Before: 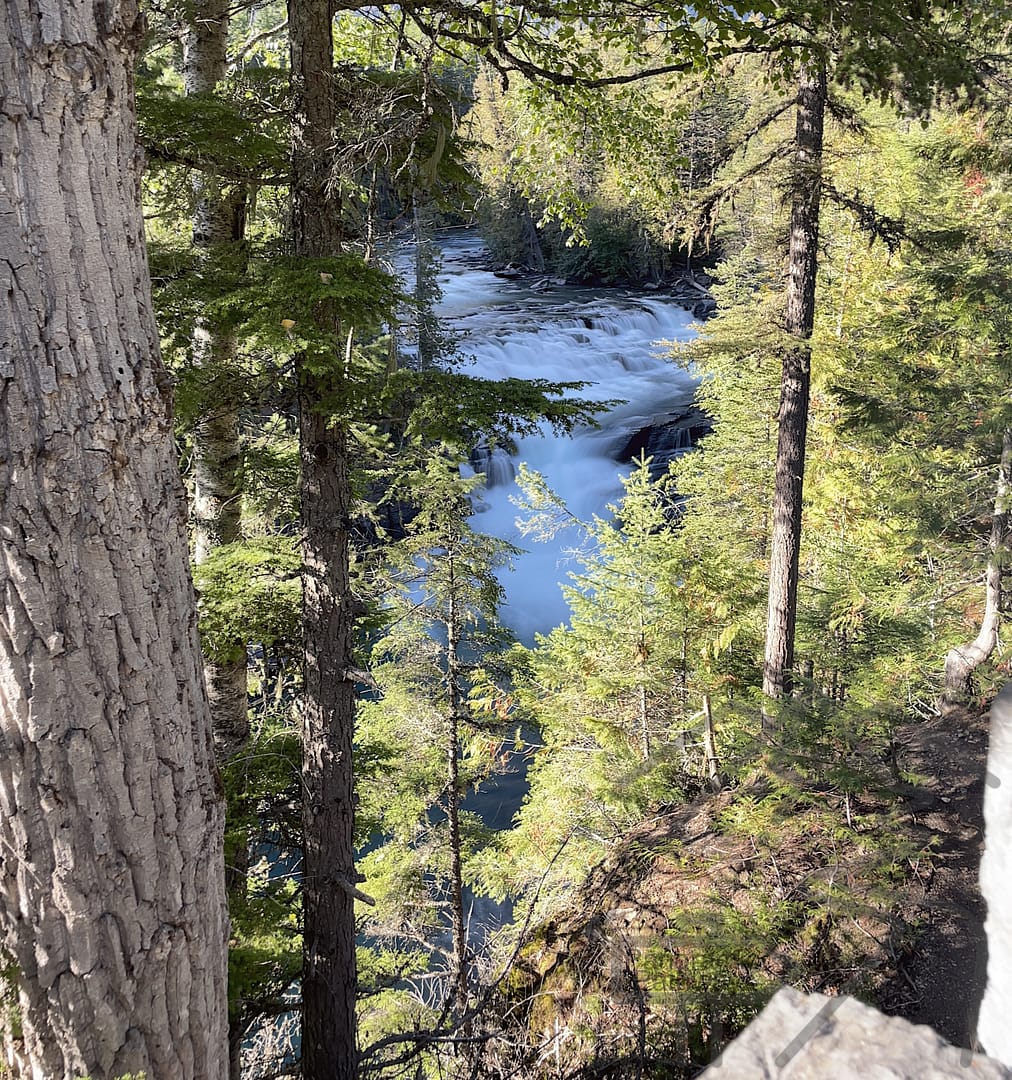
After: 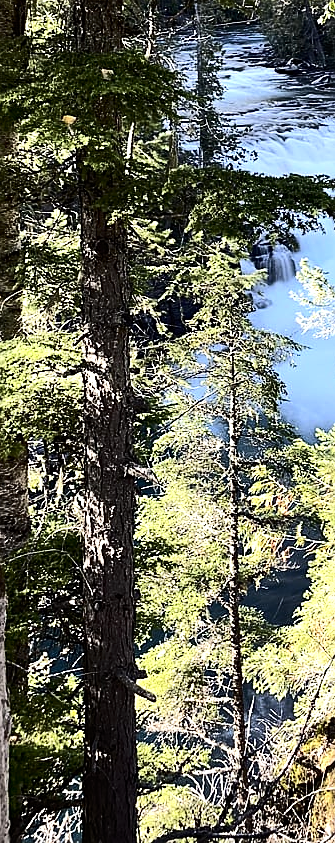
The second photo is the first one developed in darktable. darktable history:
crop and rotate: left 21.723%, top 18.9%, right 45.126%, bottom 2.979%
sharpen: on, module defaults
tone equalizer: -8 EV -0.785 EV, -7 EV -0.666 EV, -6 EV -0.586 EV, -5 EV -0.38 EV, -3 EV 0.404 EV, -2 EV 0.6 EV, -1 EV 0.698 EV, +0 EV 0.721 EV, edges refinement/feathering 500, mask exposure compensation -1.57 EV, preserve details no
tone curve: curves: ch0 [(0, 0) (0.003, 0.008) (0.011, 0.011) (0.025, 0.018) (0.044, 0.028) (0.069, 0.039) (0.1, 0.056) (0.136, 0.081) (0.177, 0.118) (0.224, 0.164) (0.277, 0.223) (0.335, 0.3) (0.399, 0.399) (0.468, 0.51) (0.543, 0.618) (0.623, 0.71) (0.709, 0.79) (0.801, 0.865) (0.898, 0.93) (1, 1)], color space Lab, independent channels, preserve colors none
